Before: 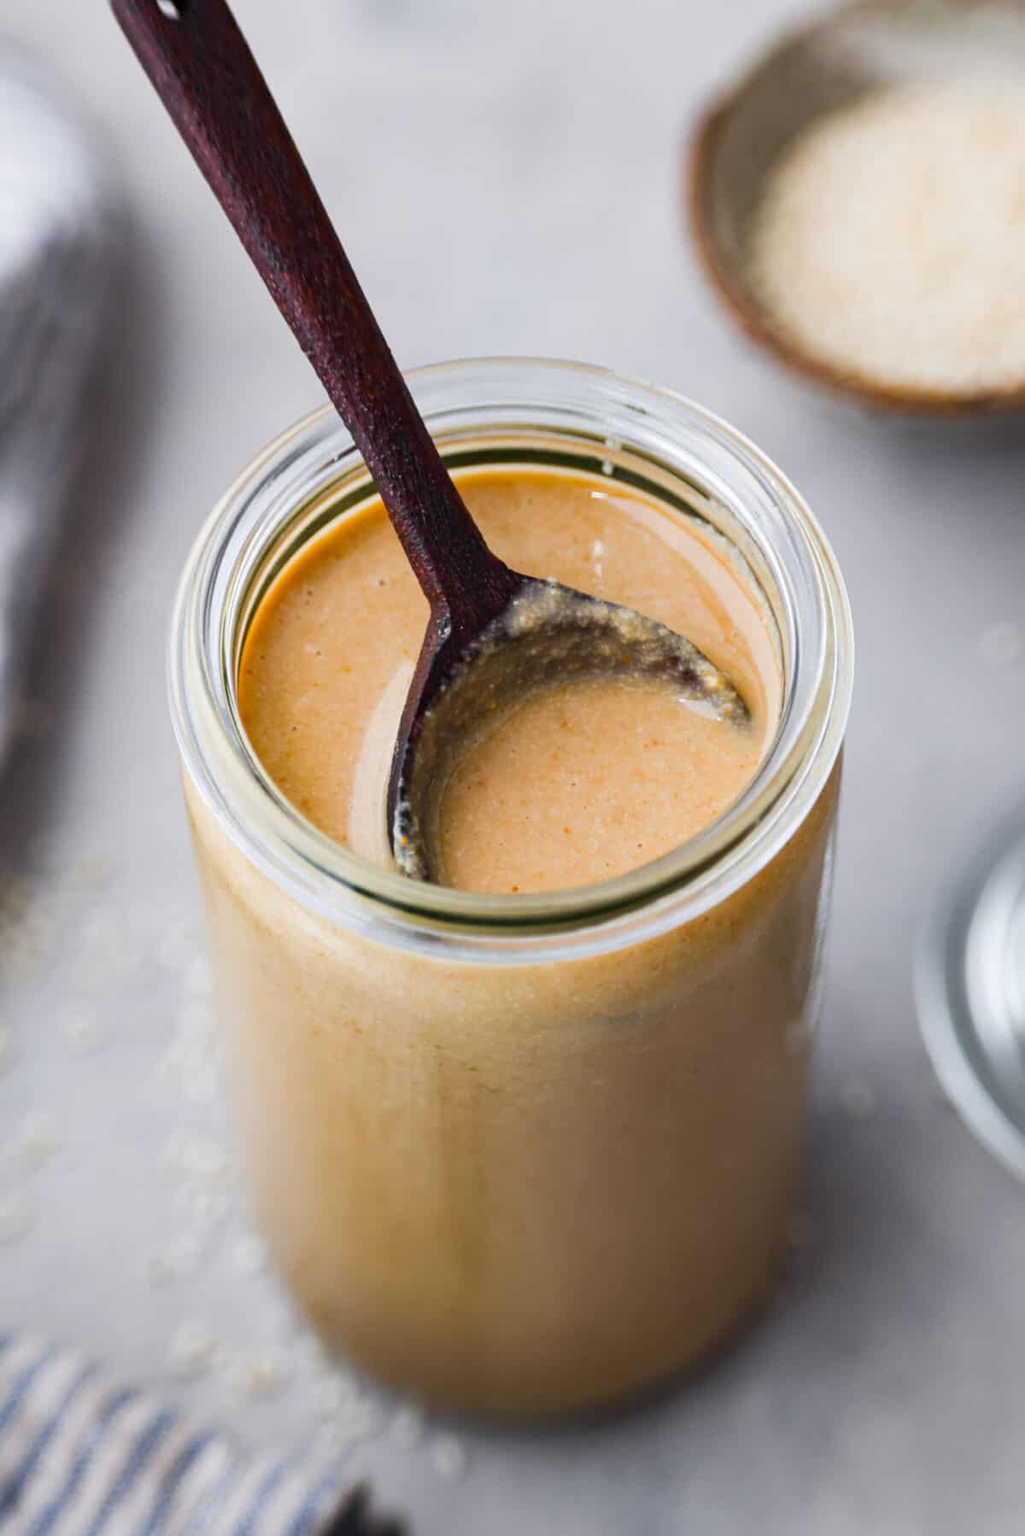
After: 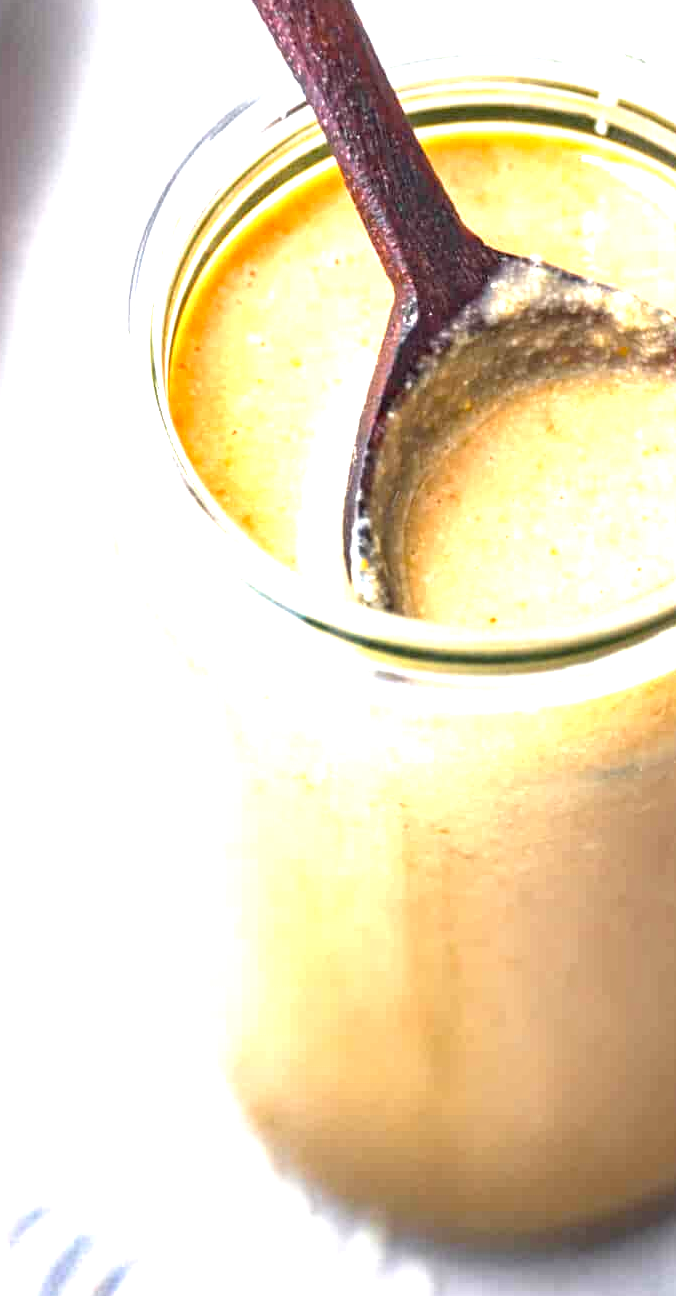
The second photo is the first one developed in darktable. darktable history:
local contrast: on, module defaults
crop: left 9.2%, top 23.448%, right 34.454%, bottom 4.509%
exposure: black level correction 0.001, exposure 1.736 EV, compensate exposure bias true, compensate highlight preservation false
